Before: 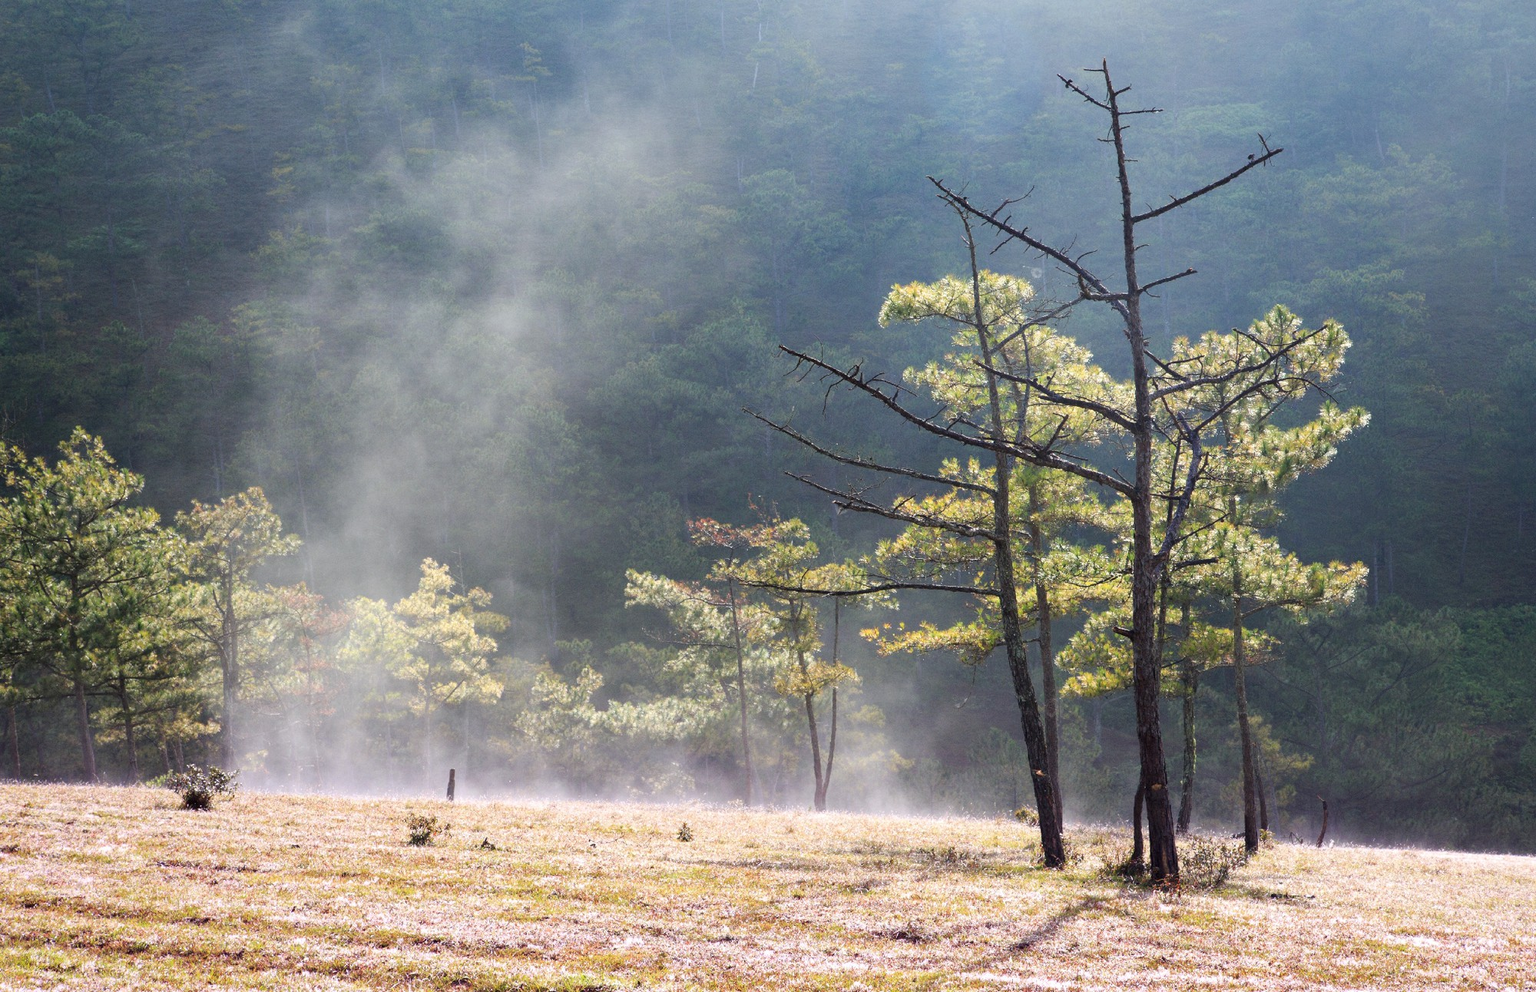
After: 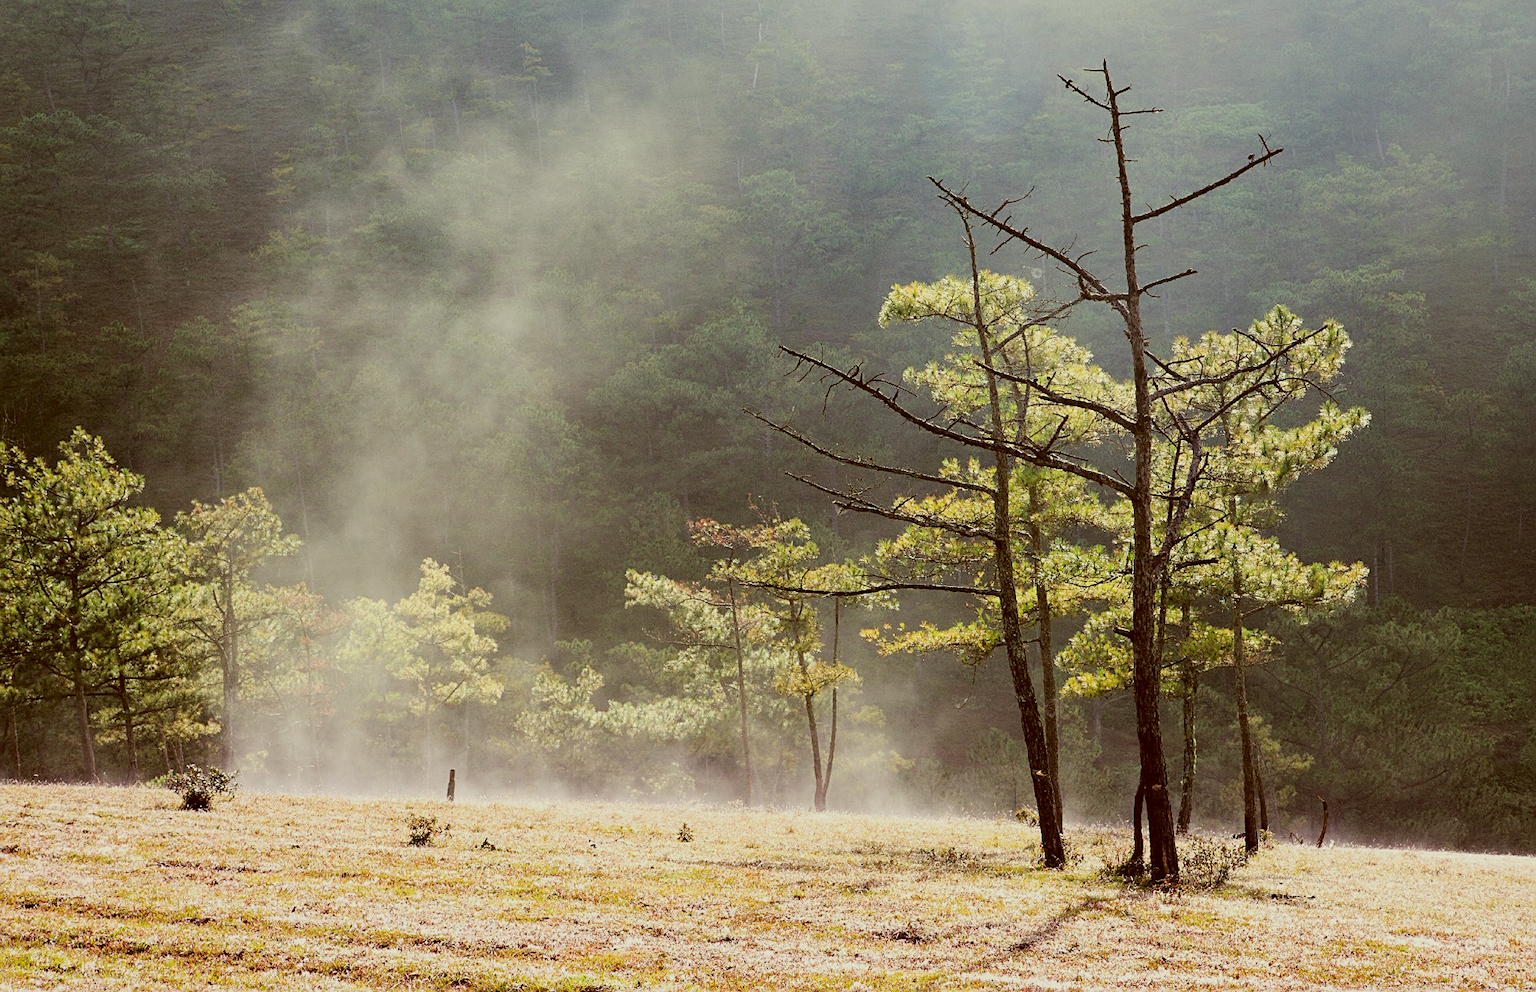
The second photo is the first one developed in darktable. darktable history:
sharpen: on, module defaults
color correction: highlights a* -5.3, highlights b* 9.8, shadows a* 9.8, shadows b* 24.26
filmic rgb: black relative exposure -7.65 EV, hardness 4.02, contrast 1.1, highlights saturation mix -30%
